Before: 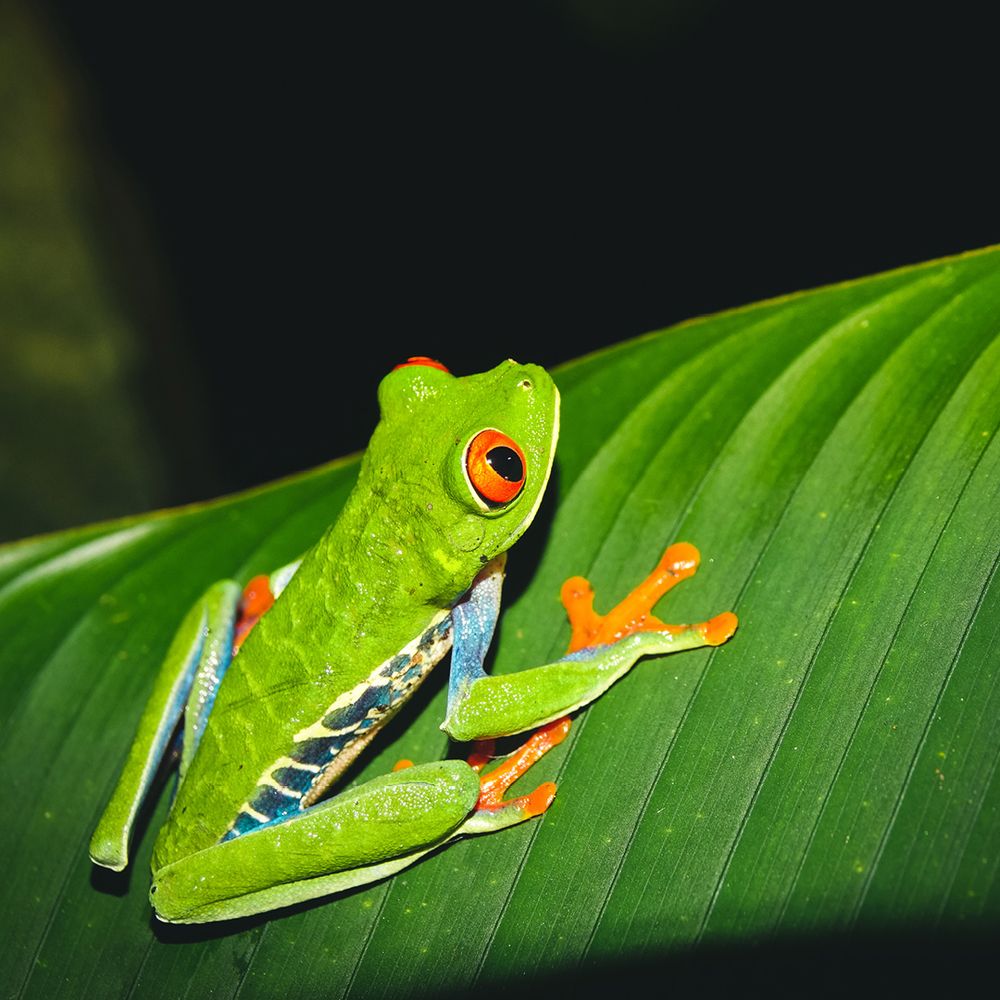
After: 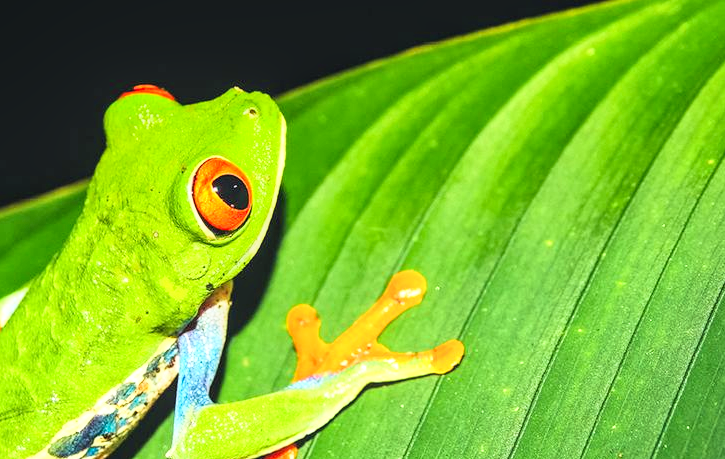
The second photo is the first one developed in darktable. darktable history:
velvia: on, module defaults
crop and rotate: left 27.489%, top 27.283%, bottom 26.725%
exposure: exposure 0.249 EV, compensate highlight preservation false
local contrast: on, module defaults
base curve: curves: ch0 [(0, 0) (0.005, 0.002) (0.15, 0.3) (0.4, 0.7) (0.75, 0.95) (1, 1)]
